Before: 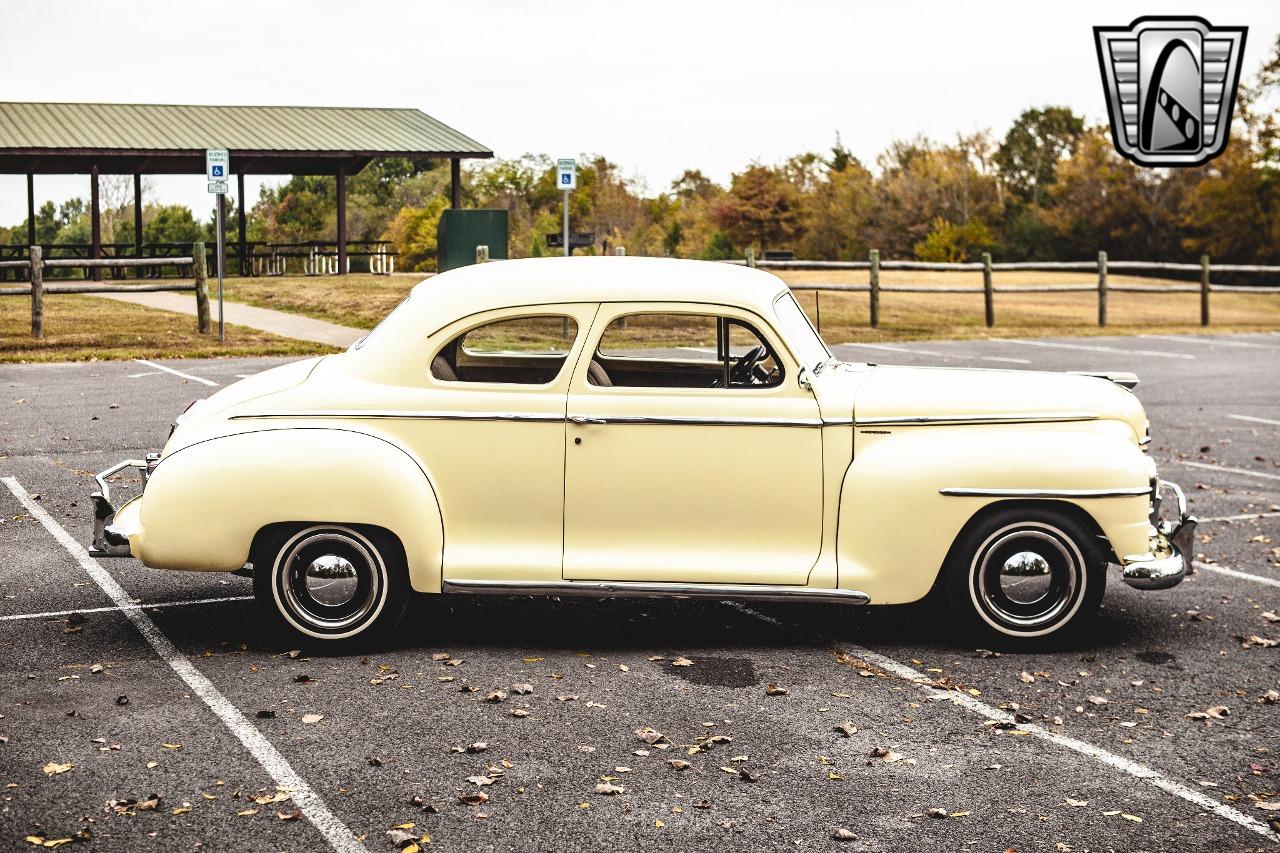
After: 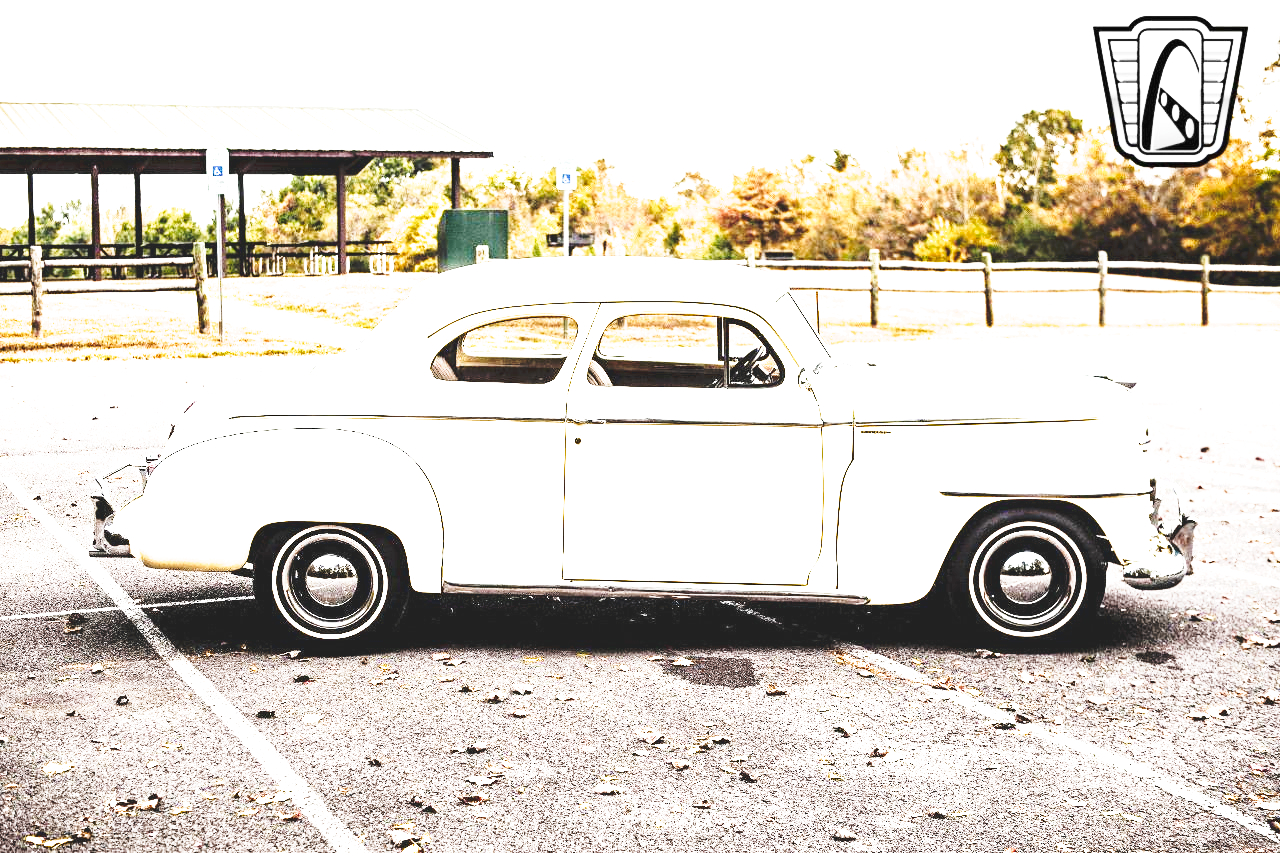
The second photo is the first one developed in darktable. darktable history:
tone curve: curves: ch0 [(0, 0) (0.003, 0.037) (0.011, 0.061) (0.025, 0.104) (0.044, 0.145) (0.069, 0.145) (0.1, 0.127) (0.136, 0.175) (0.177, 0.207) (0.224, 0.252) (0.277, 0.341) (0.335, 0.446) (0.399, 0.554) (0.468, 0.658) (0.543, 0.757) (0.623, 0.843) (0.709, 0.919) (0.801, 0.958) (0.898, 0.975) (1, 1)], preserve colors none
exposure: black level correction 0, exposure 1.373 EV, compensate highlight preservation false
filmic rgb: black relative exposure -9.04 EV, white relative exposure 2.3 EV, hardness 7.42, color science v6 (2022)
